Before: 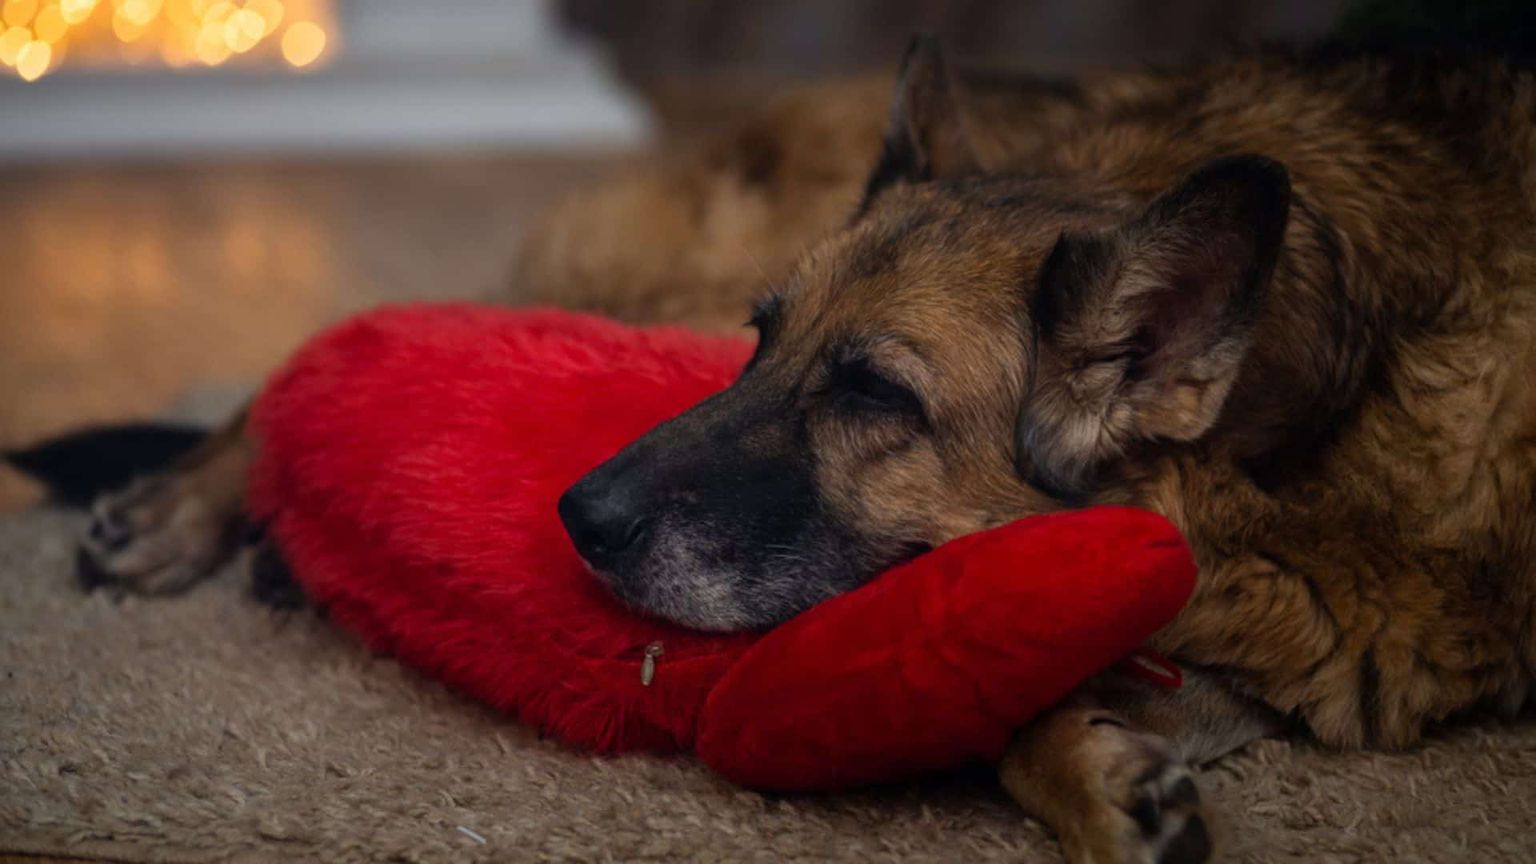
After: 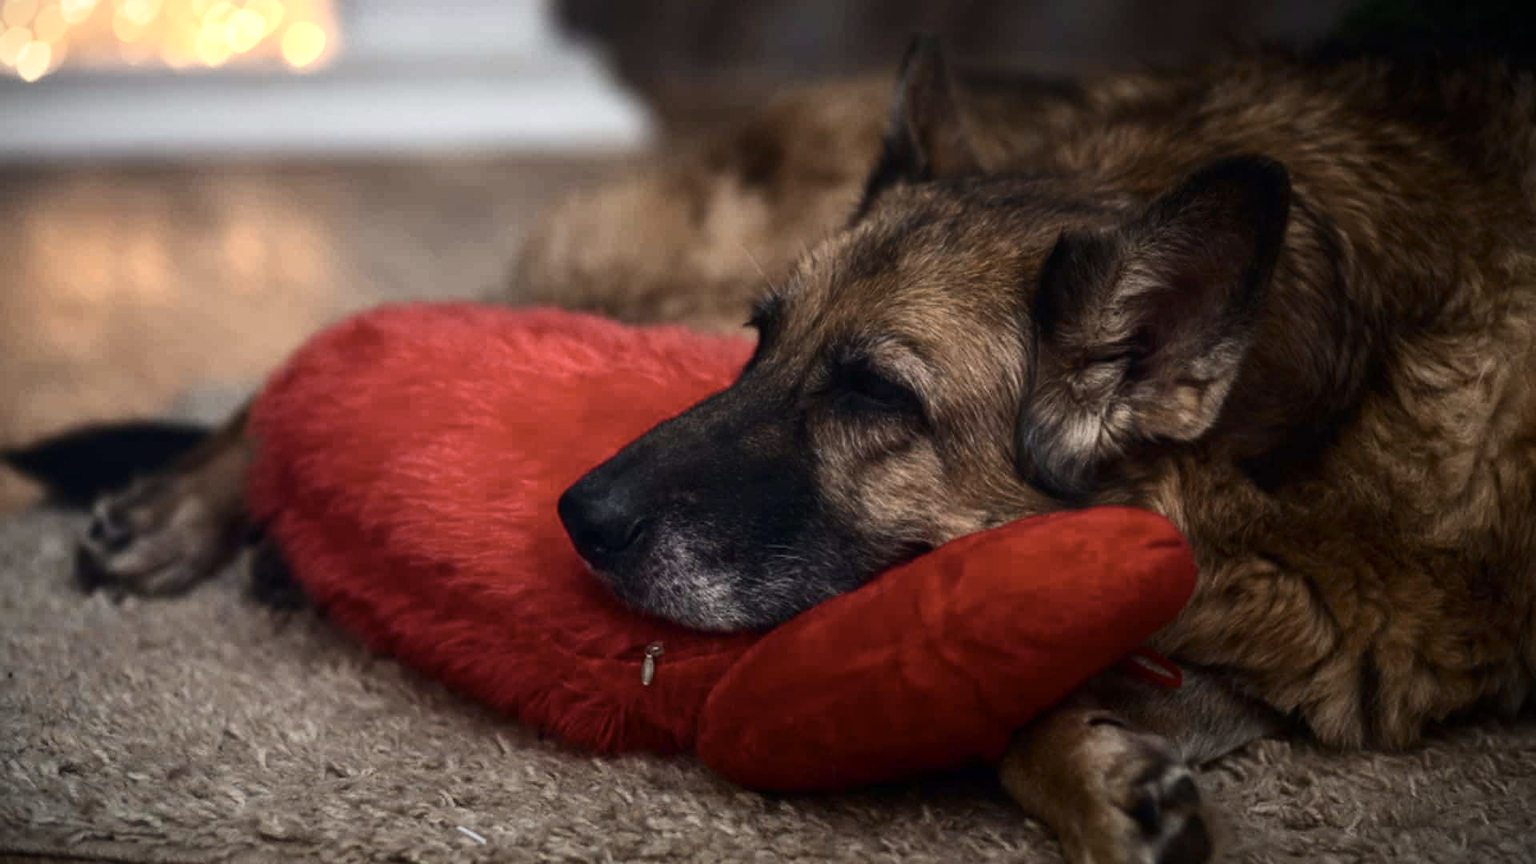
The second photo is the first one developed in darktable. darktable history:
contrast brightness saturation: contrast 0.247, saturation -0.316
vignetting: fall-off start 100.64%, brightness -0.447, saturation -0.686, width/height ratio 1.322
exposure: black level correction 0, exposure 0.699 EV, compensate highlight preservation false
